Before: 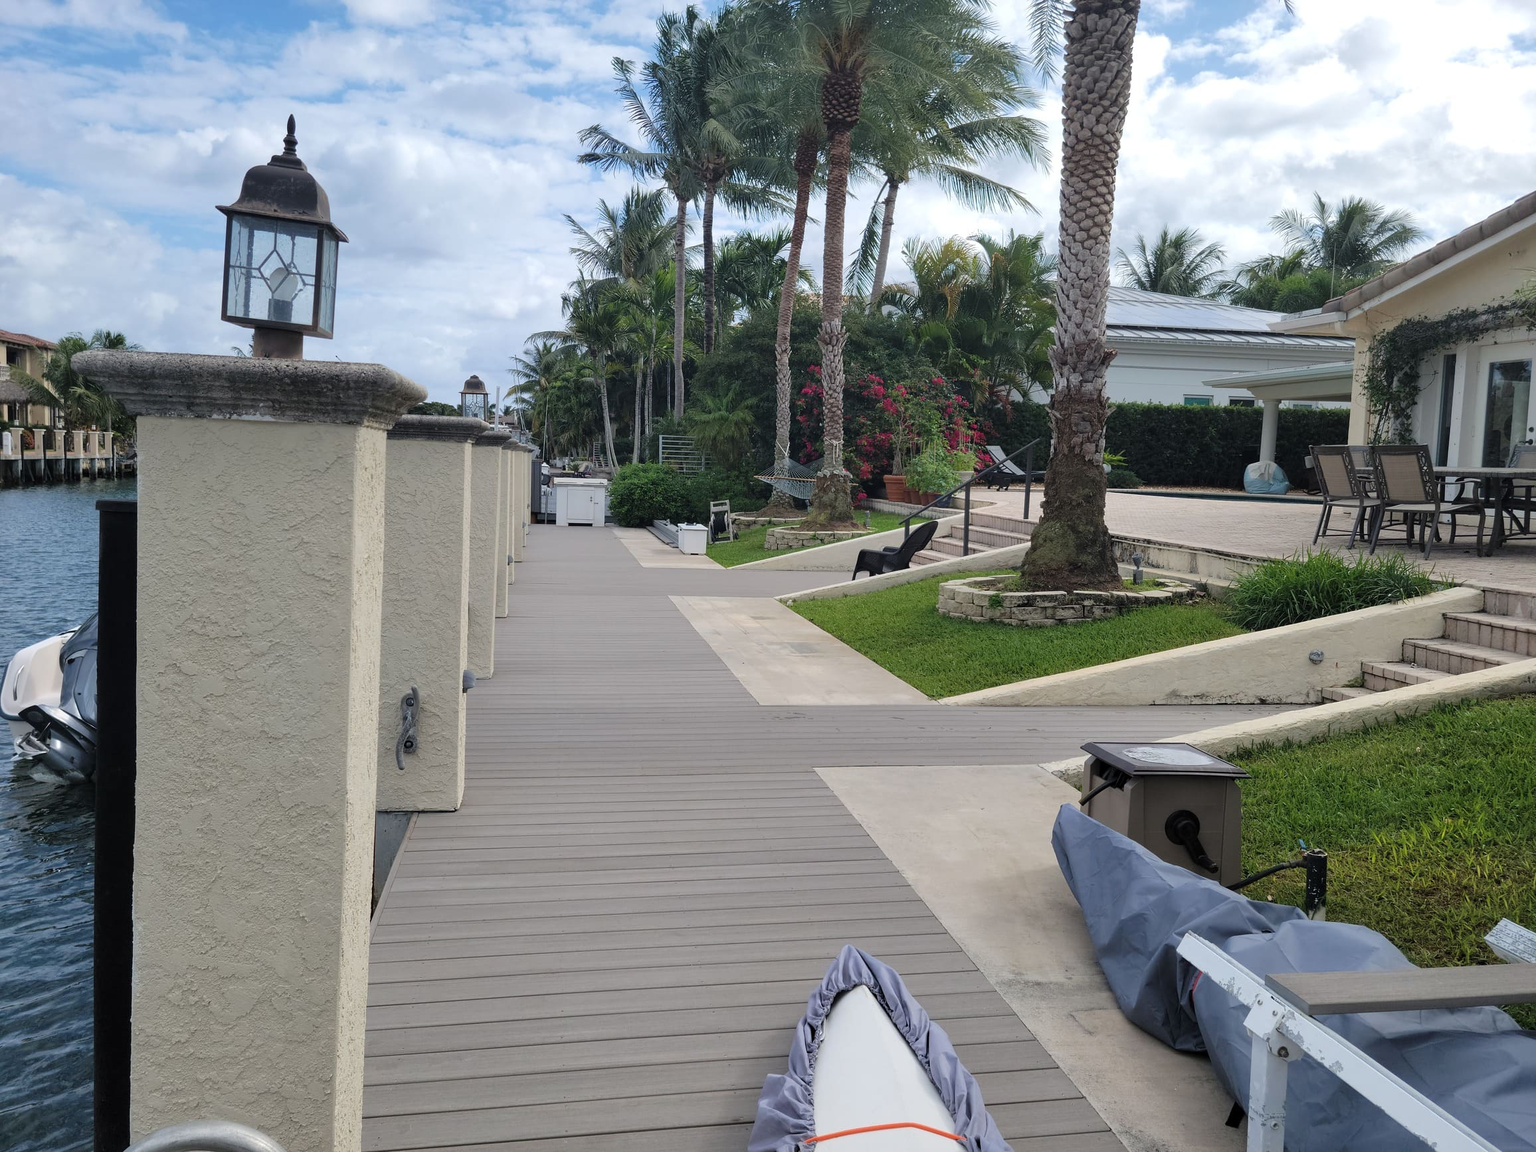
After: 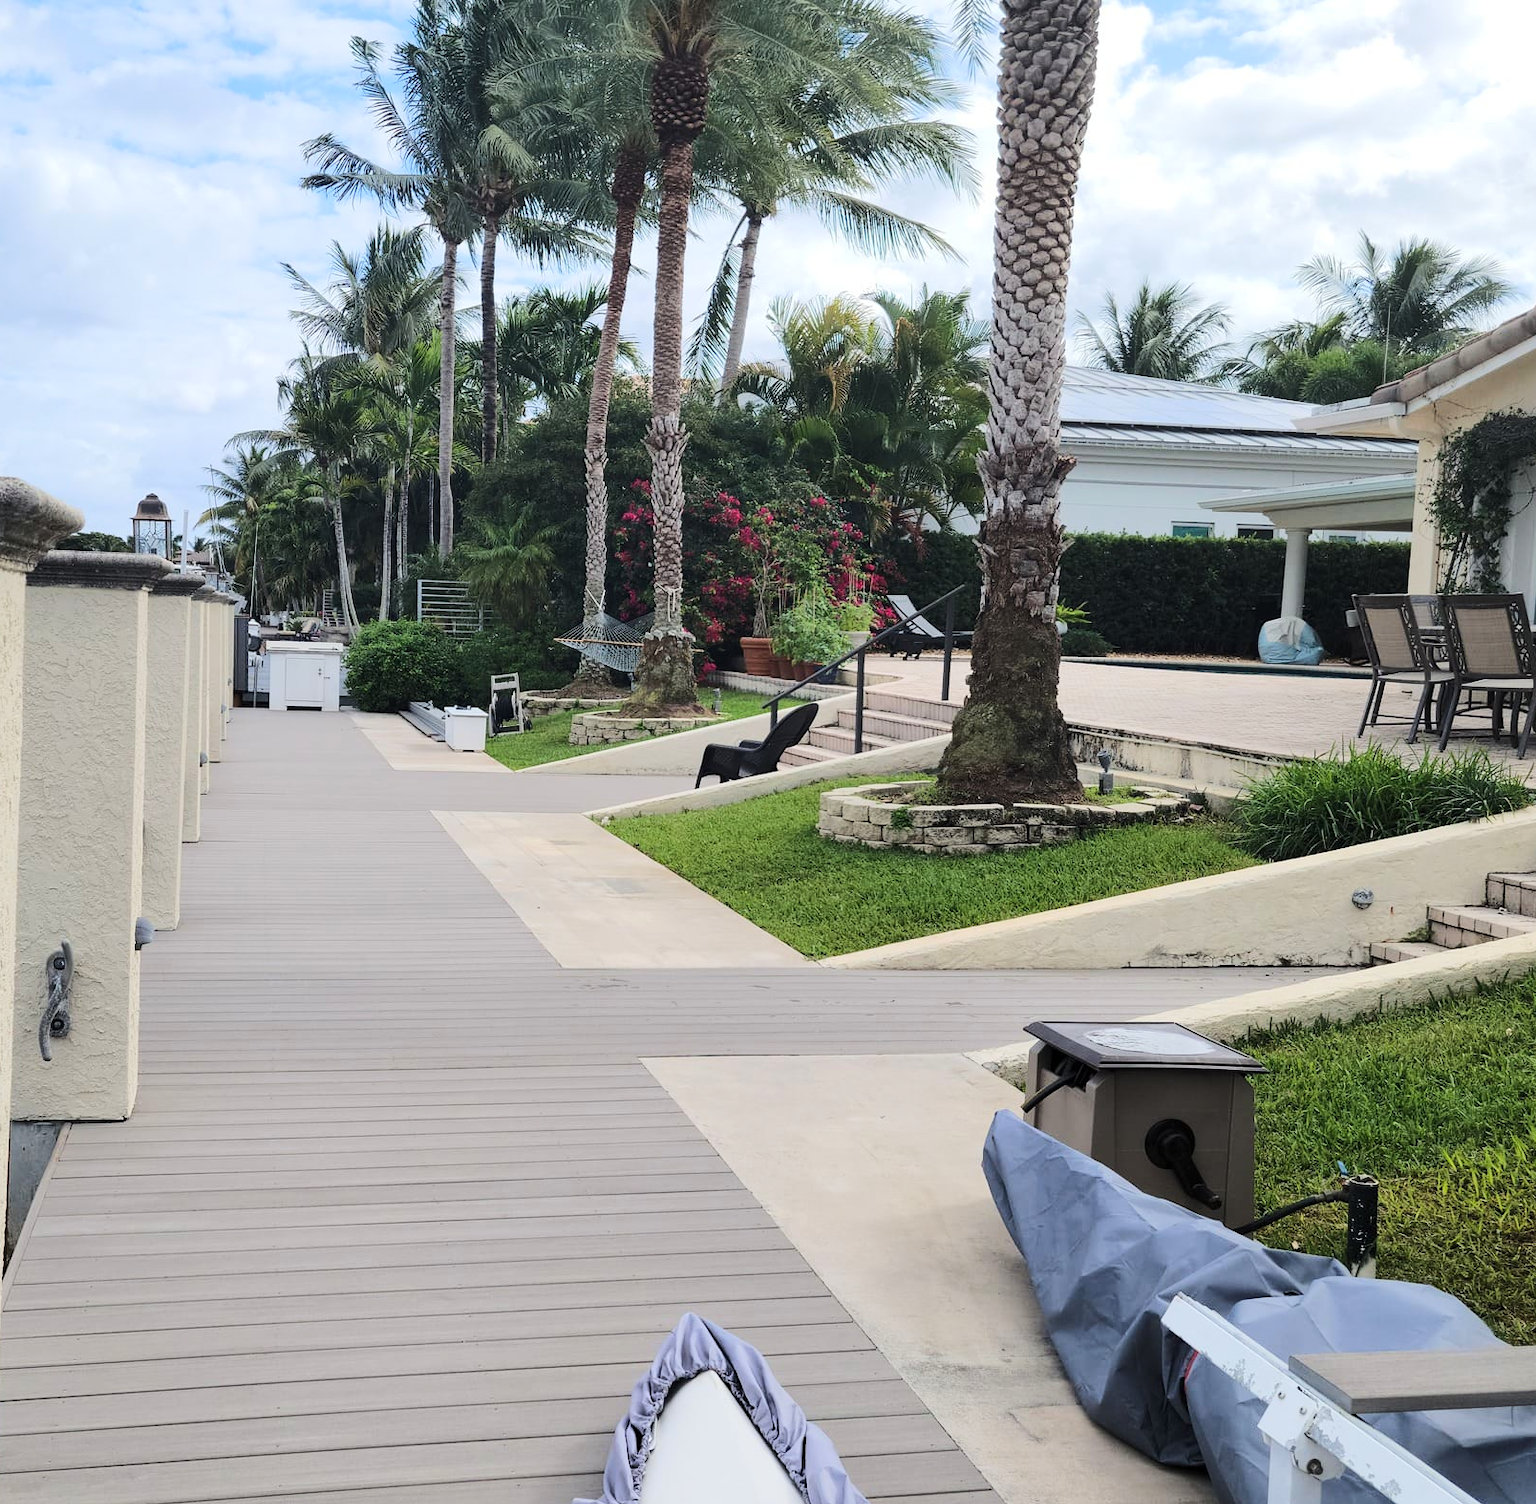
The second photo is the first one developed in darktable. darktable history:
rgb curve: curves: ch0 [(0, 0) (0.284, 0.292) (0.505, 0.644) (1, 1)], compensate middle gray true
crop and rotate: left 24.034%, top 2.838%, right 6.406%, bottom 6.299%
